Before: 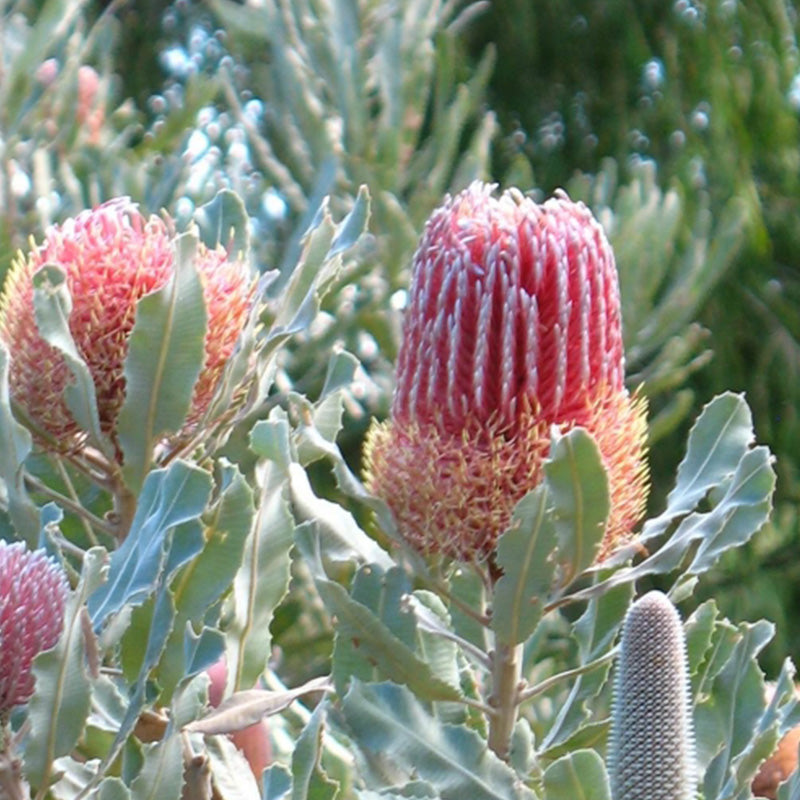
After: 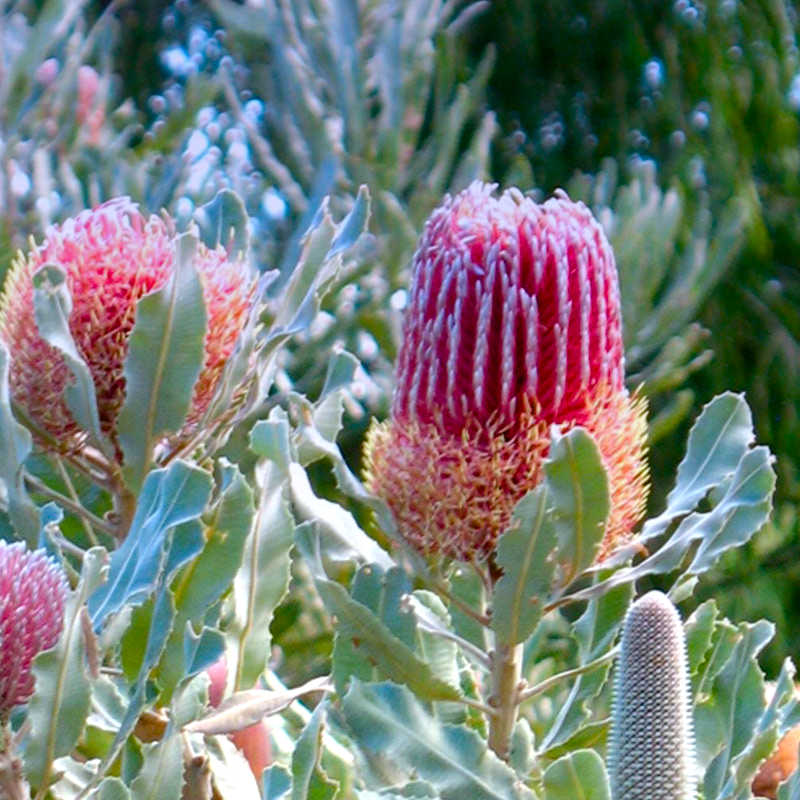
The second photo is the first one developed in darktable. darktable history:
color balance: output saturation 110%
color balance rgb: global offset › luminance -0.51%, perceptual saturation grading › global saturation 27.53%, perceptual saturation grading › highlights -25%, perceptual saturation grading › shadows 25%, perceptual brilliance grading › highlights 6.62%, perceptual brilliance grading › mid-tones 17.07%, perceptual brilliance grading › shadows -5.23%
graduated density: hue 238.83°, saturation 50%
